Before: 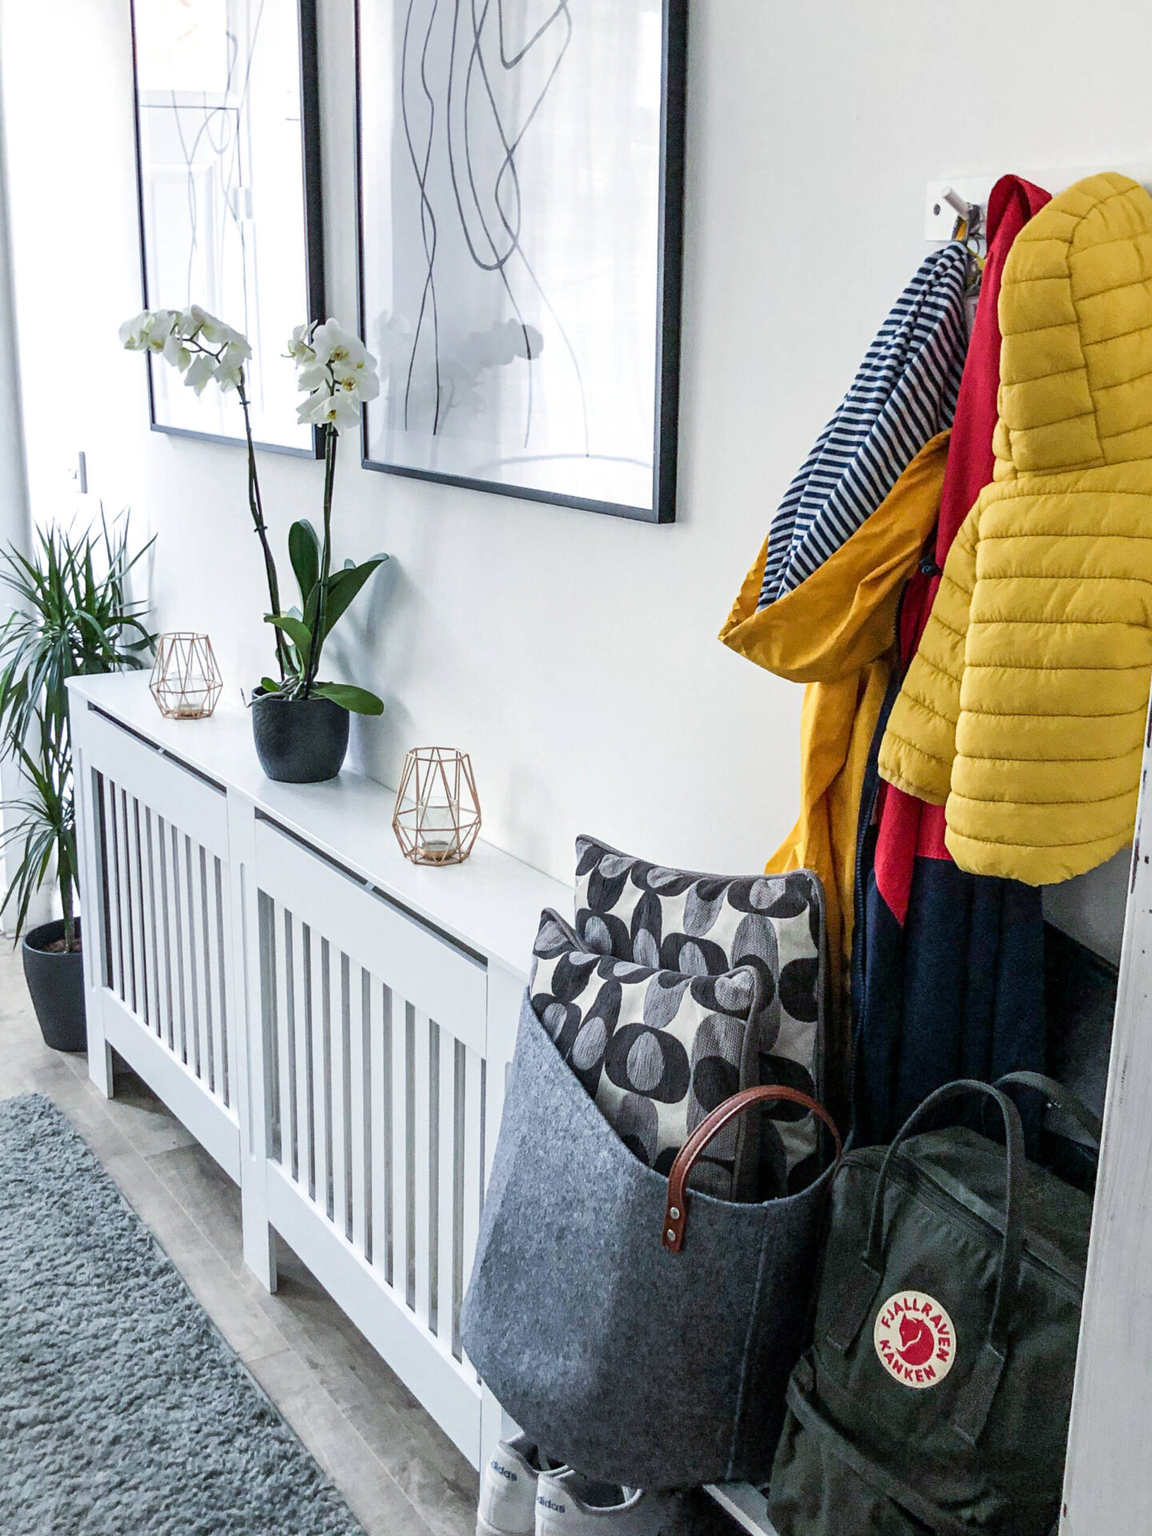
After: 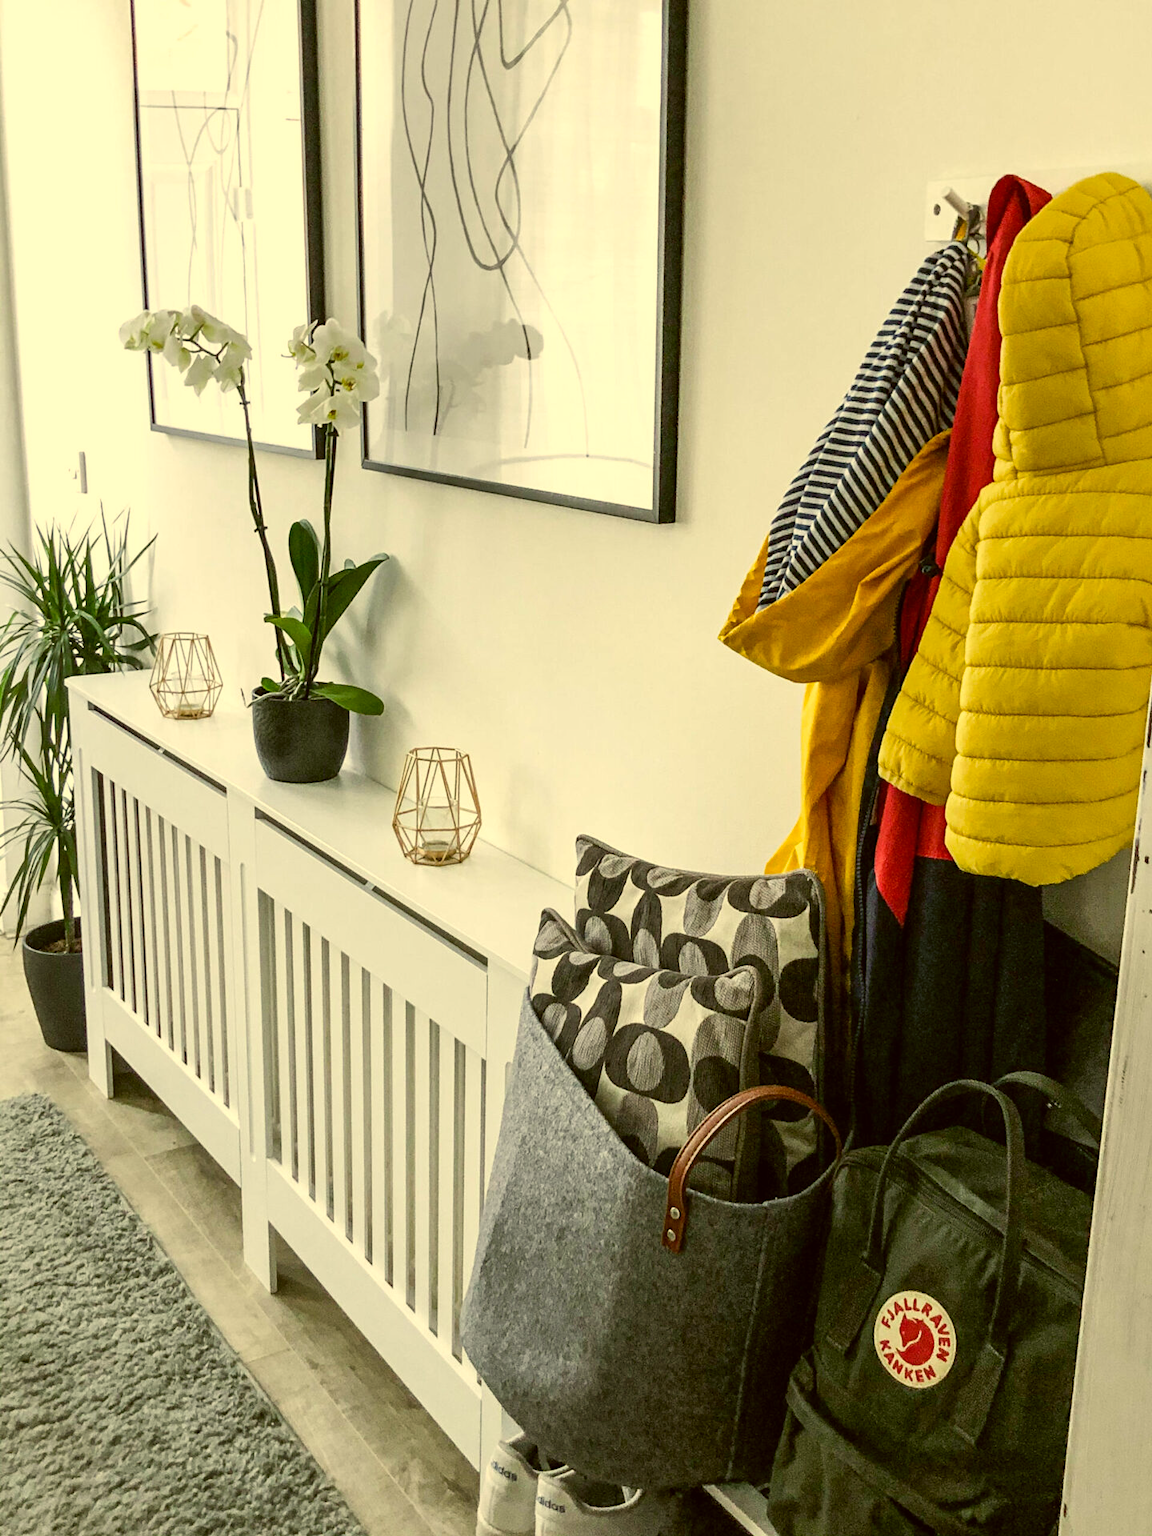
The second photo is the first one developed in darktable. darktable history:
color correction: highlights a* 0.089, highlights b* 28.84, shadows a* -0.218, shadows b* 21.85
